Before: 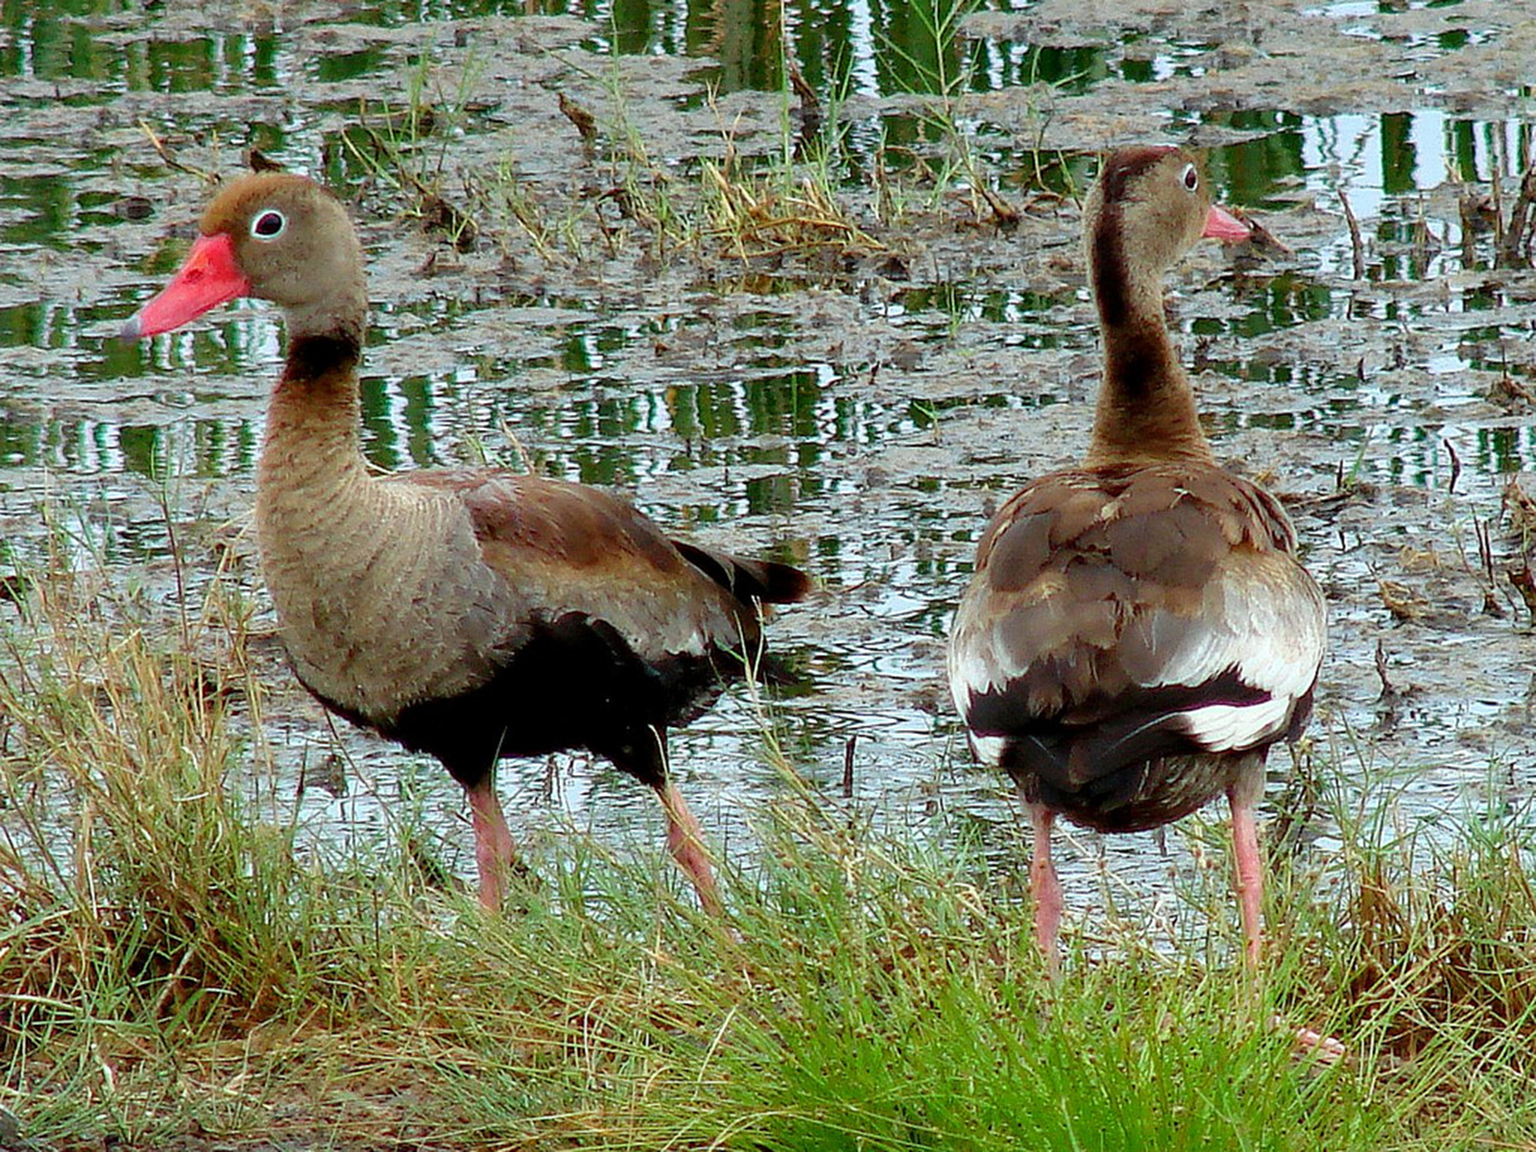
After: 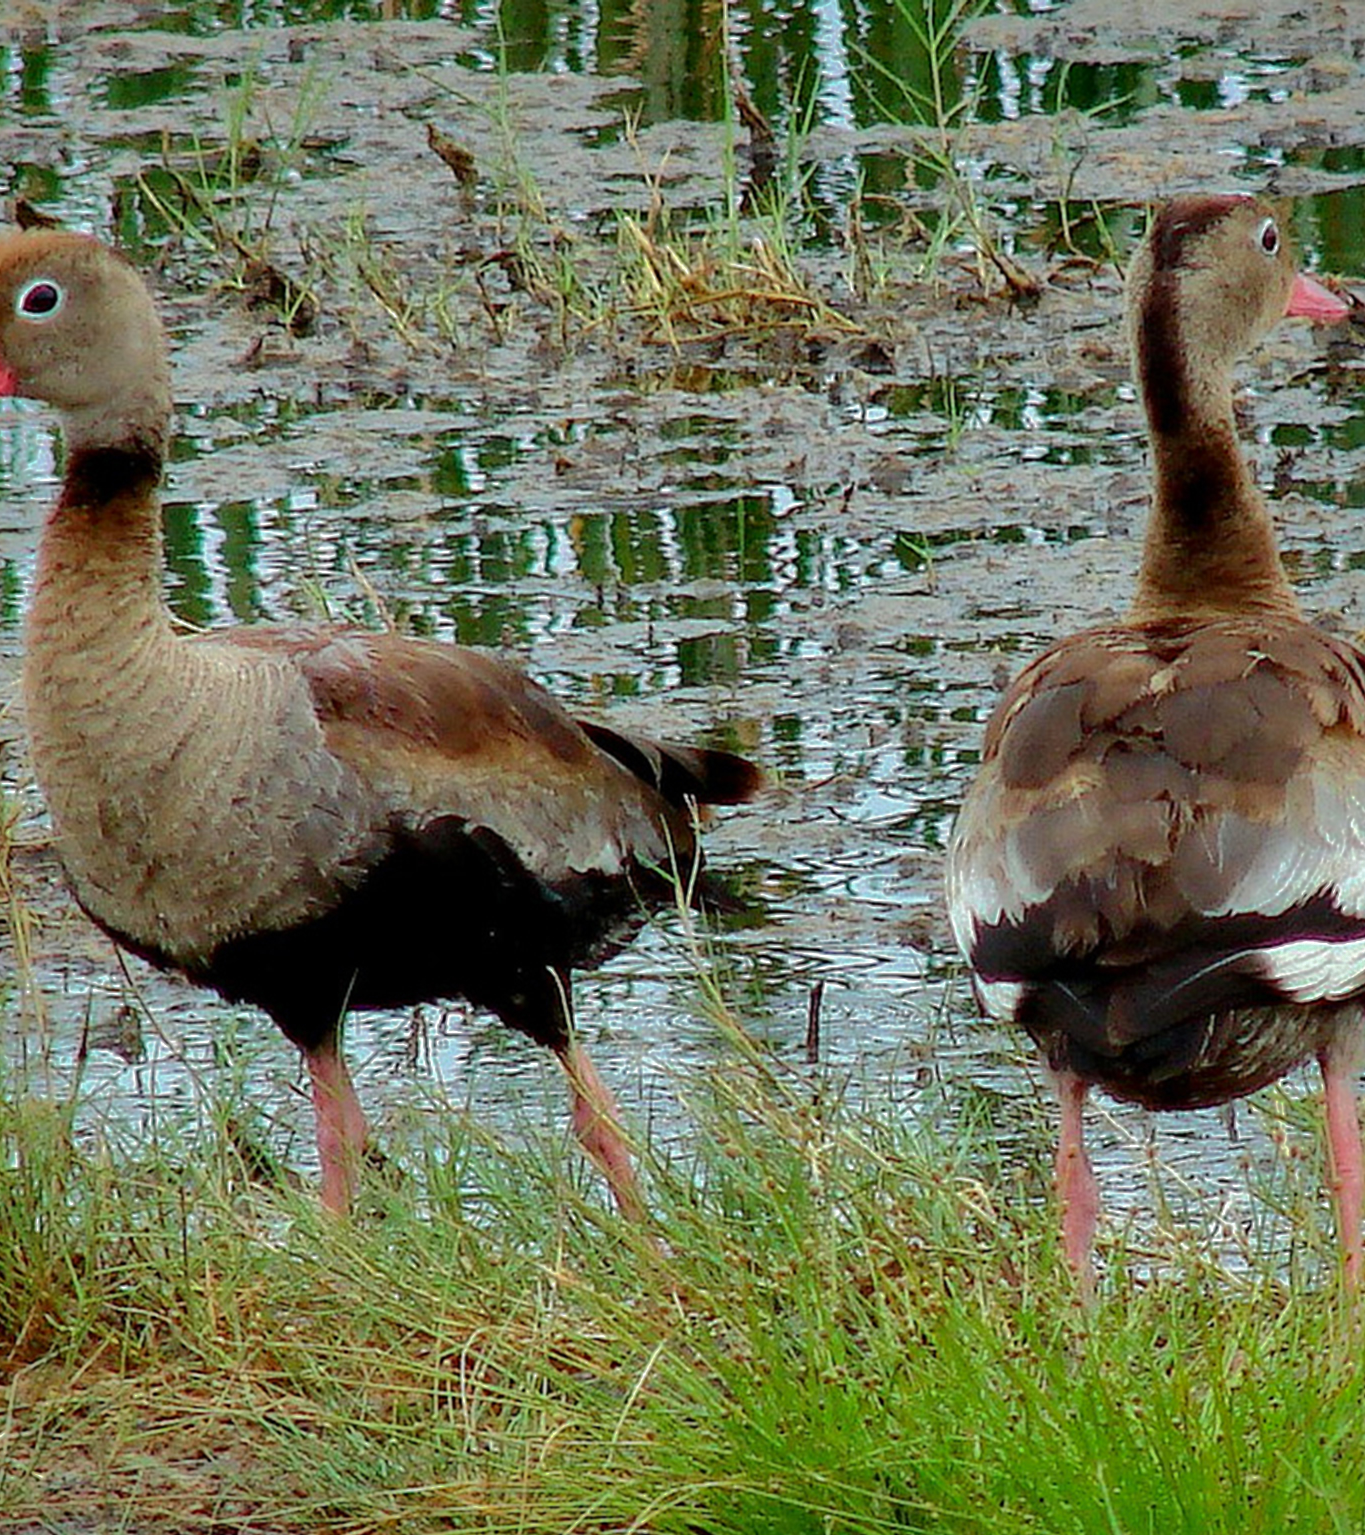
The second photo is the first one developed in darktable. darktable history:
crop and rotate: left 15.546%, right 17.787%
shadows and highlights: shadows -19.91, highlights -73.15
